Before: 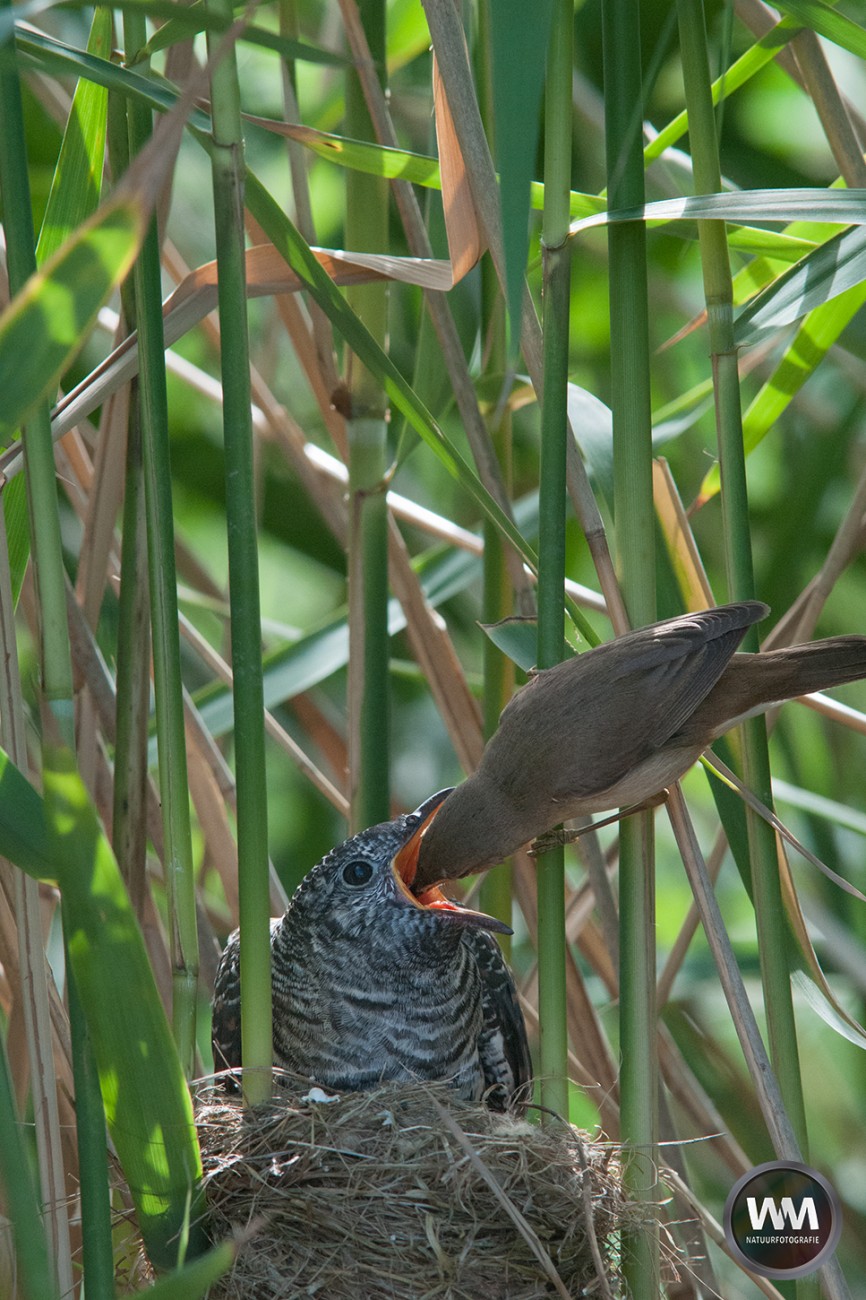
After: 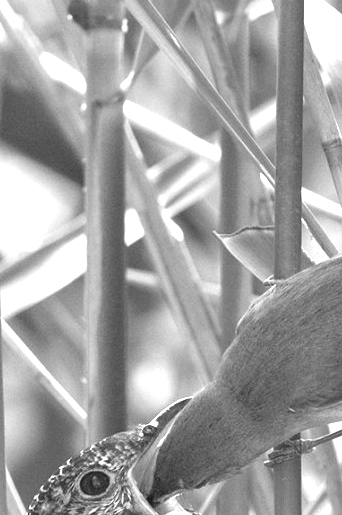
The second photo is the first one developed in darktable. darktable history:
exposure: black level correction 0.001, exposure 1.713 EV, compensate highlight preservation false
crop: left 30.449%, top 30.039%, right 29.944%, bottom 30.269%
color calibration: output gray [0.714, 0.278, 0, 0], illuminant same as pipeline (D50), adaptation XYZ, x 0.346, y 0.357, temperature 5007.85 K
